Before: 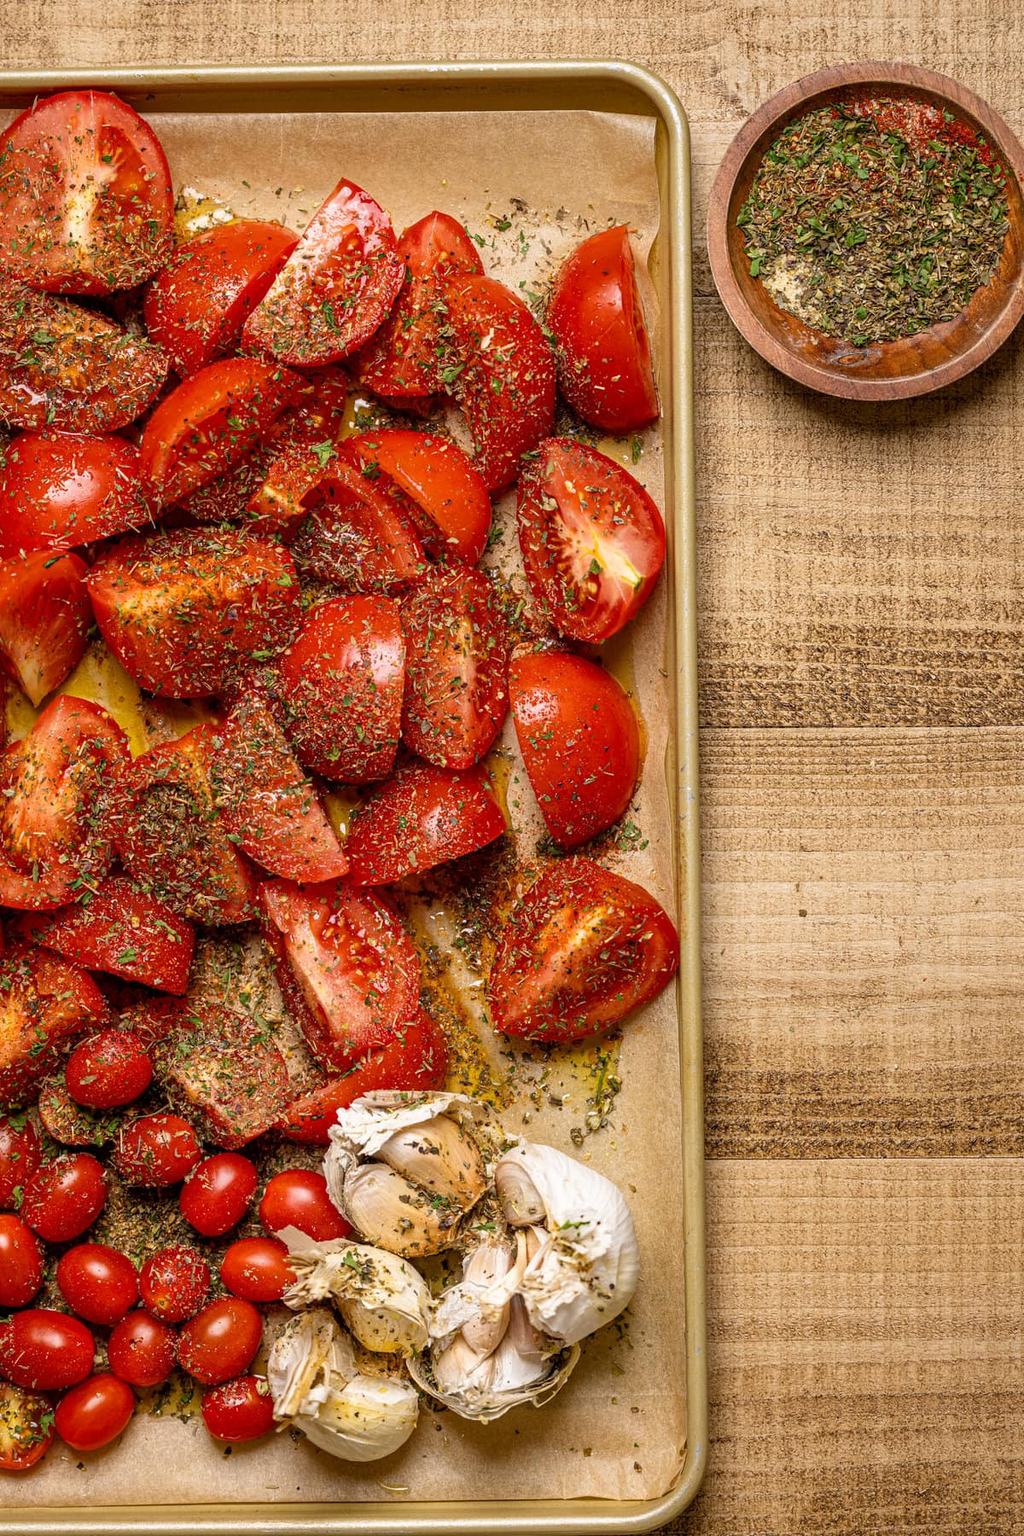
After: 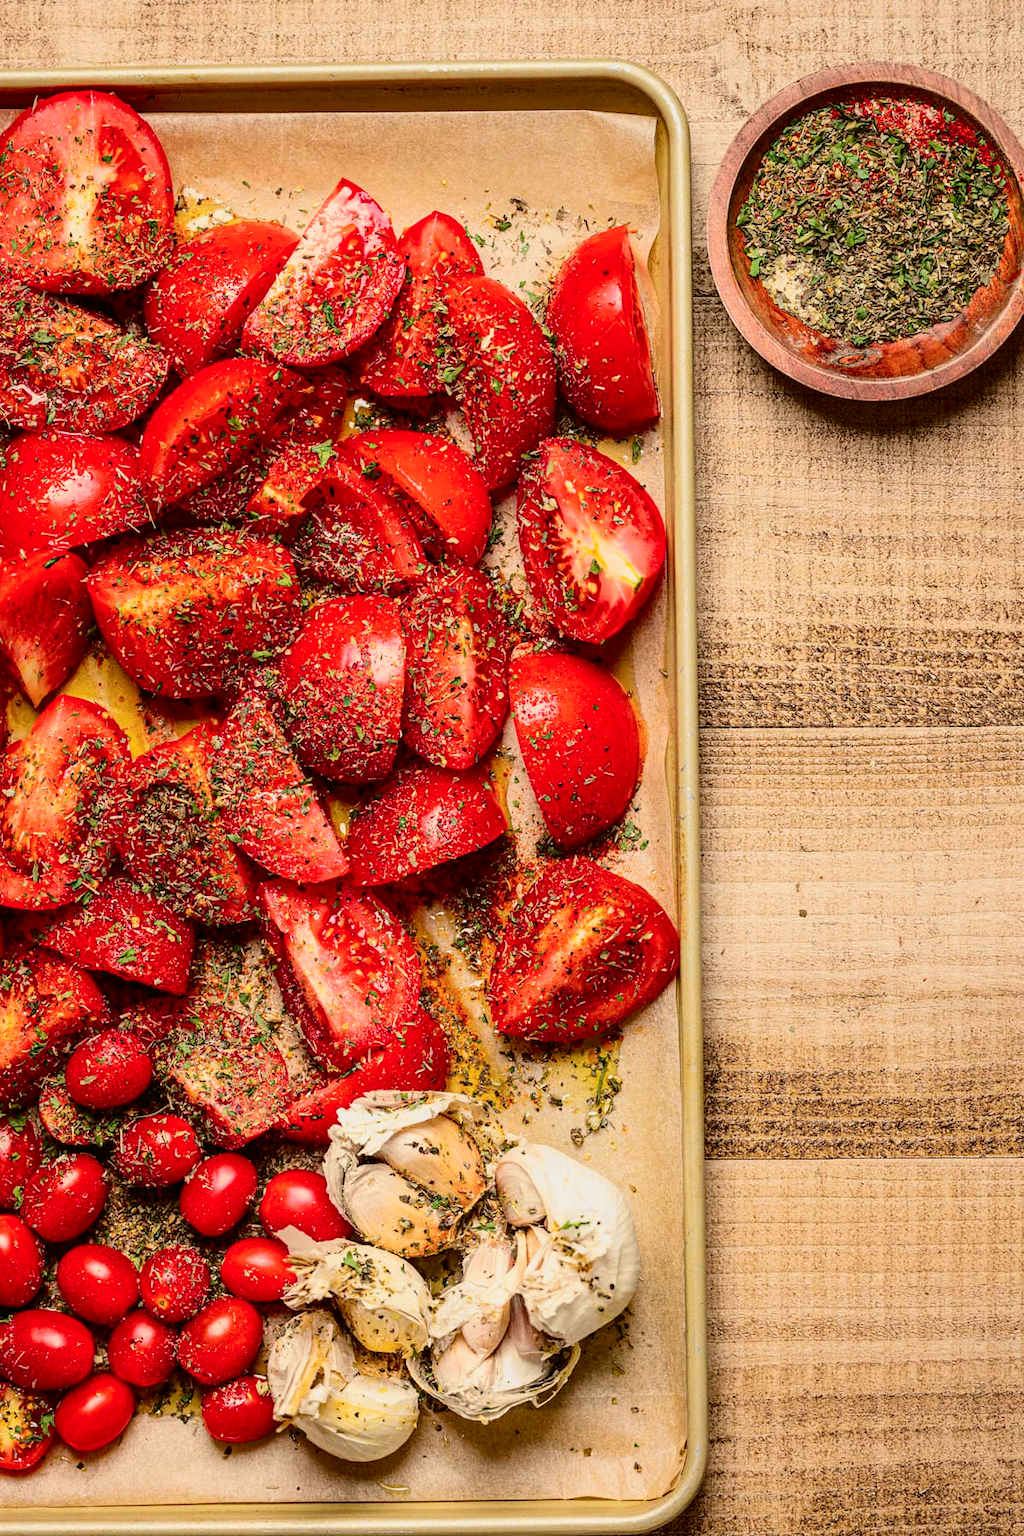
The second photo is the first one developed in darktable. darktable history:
tone curve: curves: ch0 [(0, 0.006) (0.184, 0.117) (0.405, 0.46) (0.456, 0.528) (0.634, 0.728) (0.877, 0.89) (0.984, 0.935)]; ch1 [(0, 0) (0.443, 0.43) (0.492, 0.489) (0.566, 0.579) (0.595, 0.625) (0.608, 0.667) (0.65, 0.729) (1, 1)]; ch2 [(0, 0) (0.33, 0.301) (0.421, 0.443) (0.447, 0.489) (0.495, 0.505) (0.537, 0.583) (0.586, 0.591) (0.663, 0.686) (1, 1)], color space Lab, independent channels, preserve colors none
